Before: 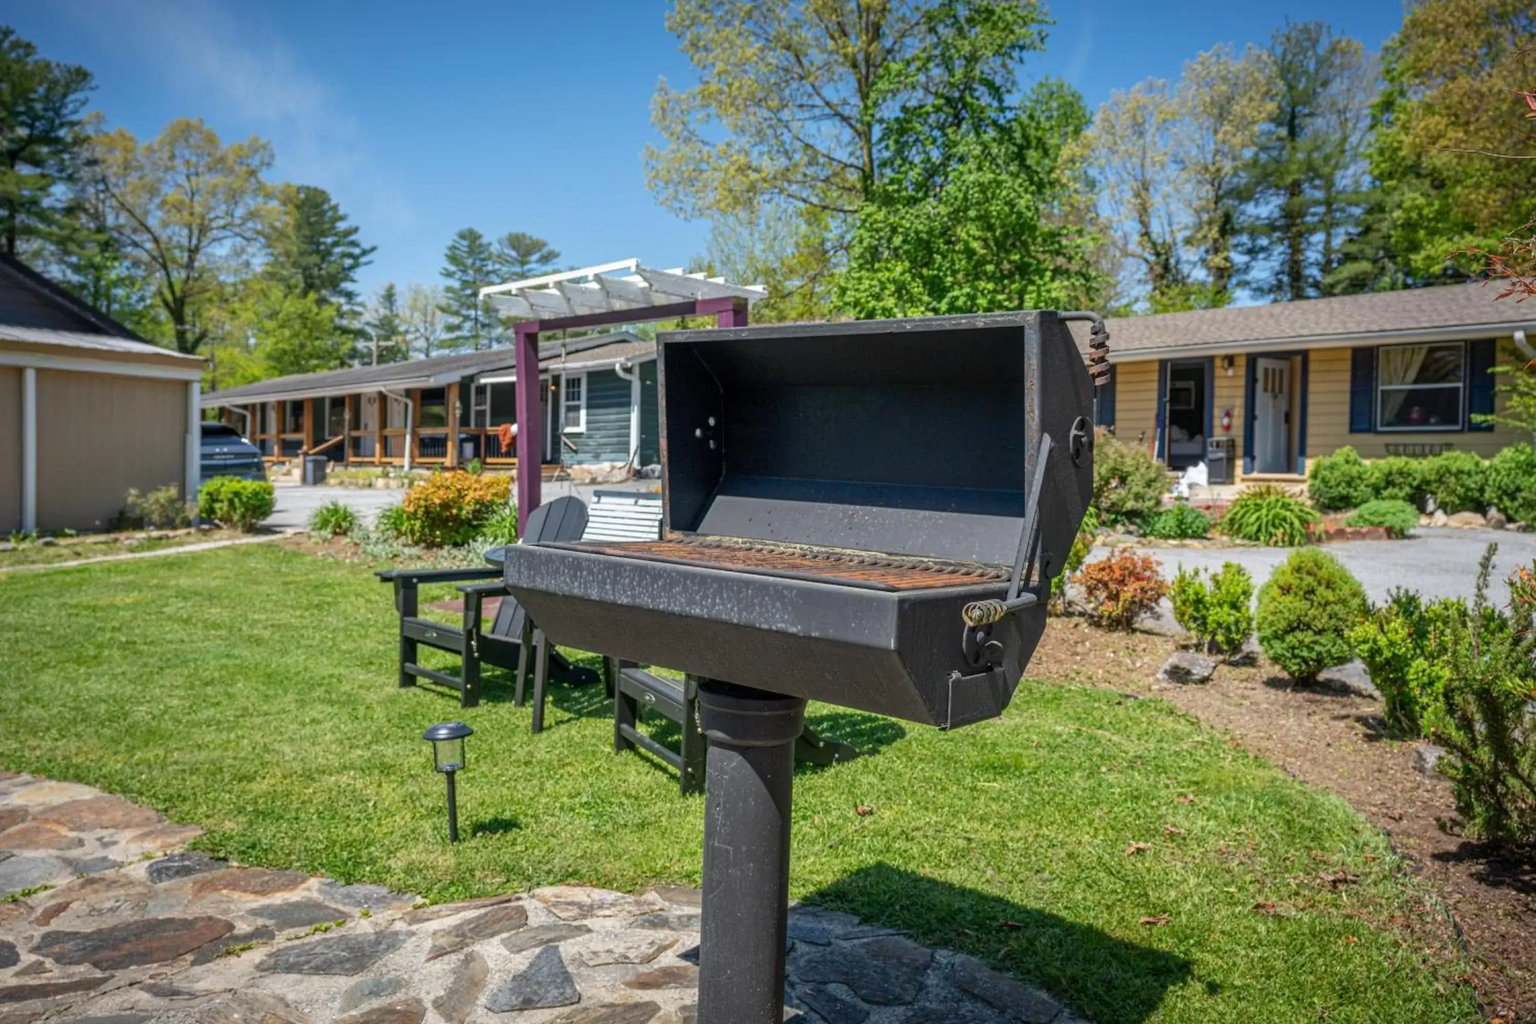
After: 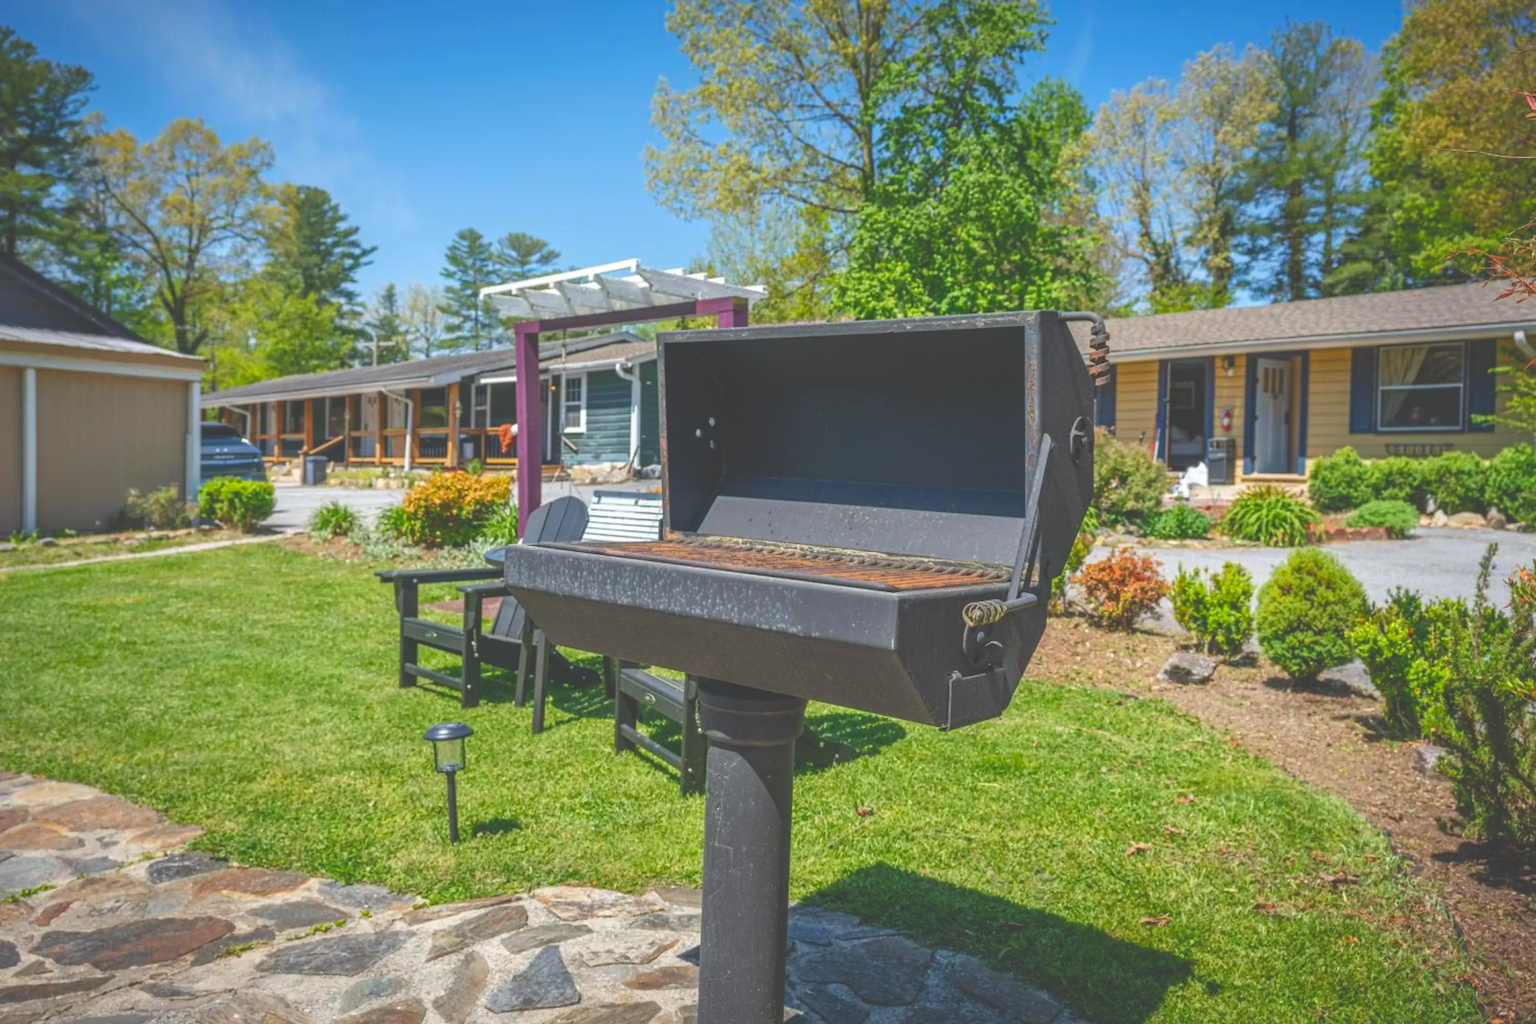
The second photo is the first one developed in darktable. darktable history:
exposure: black level correction -0.042, exposure 0.059 EV, compensate highlight preservation false
color balance rgb: perceptual saturation grading › global saturation 20%, perceptual saturation grading › highlights -25.372%, perceptual saturation grading › shadows 25.26%, global vibrance 33.608%
